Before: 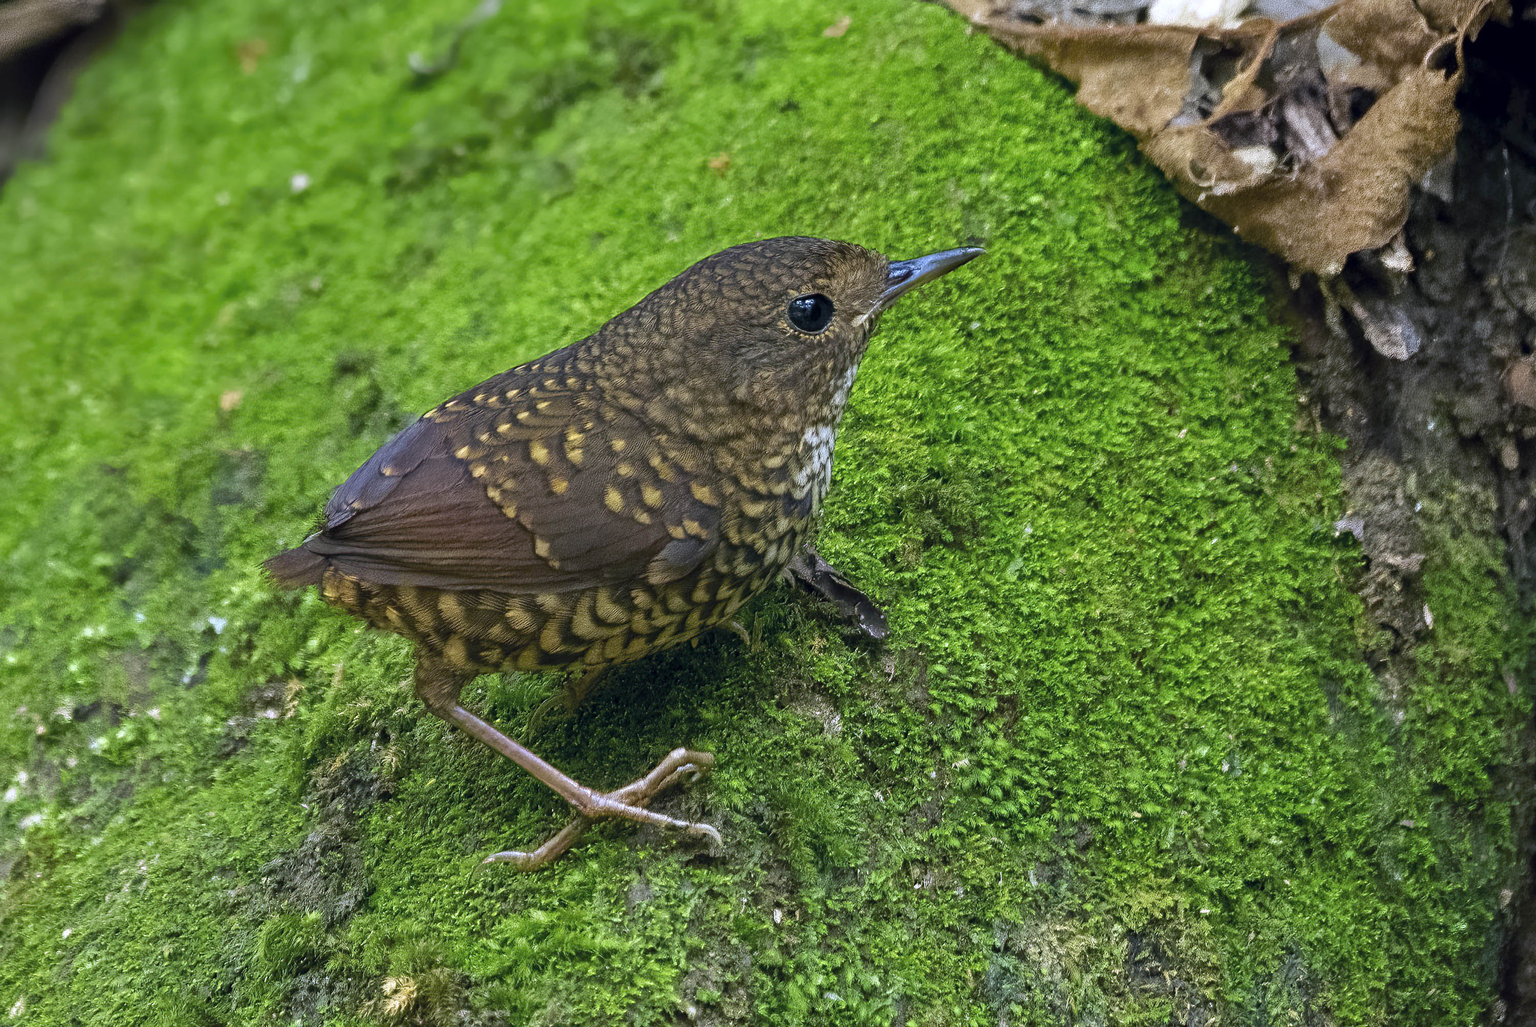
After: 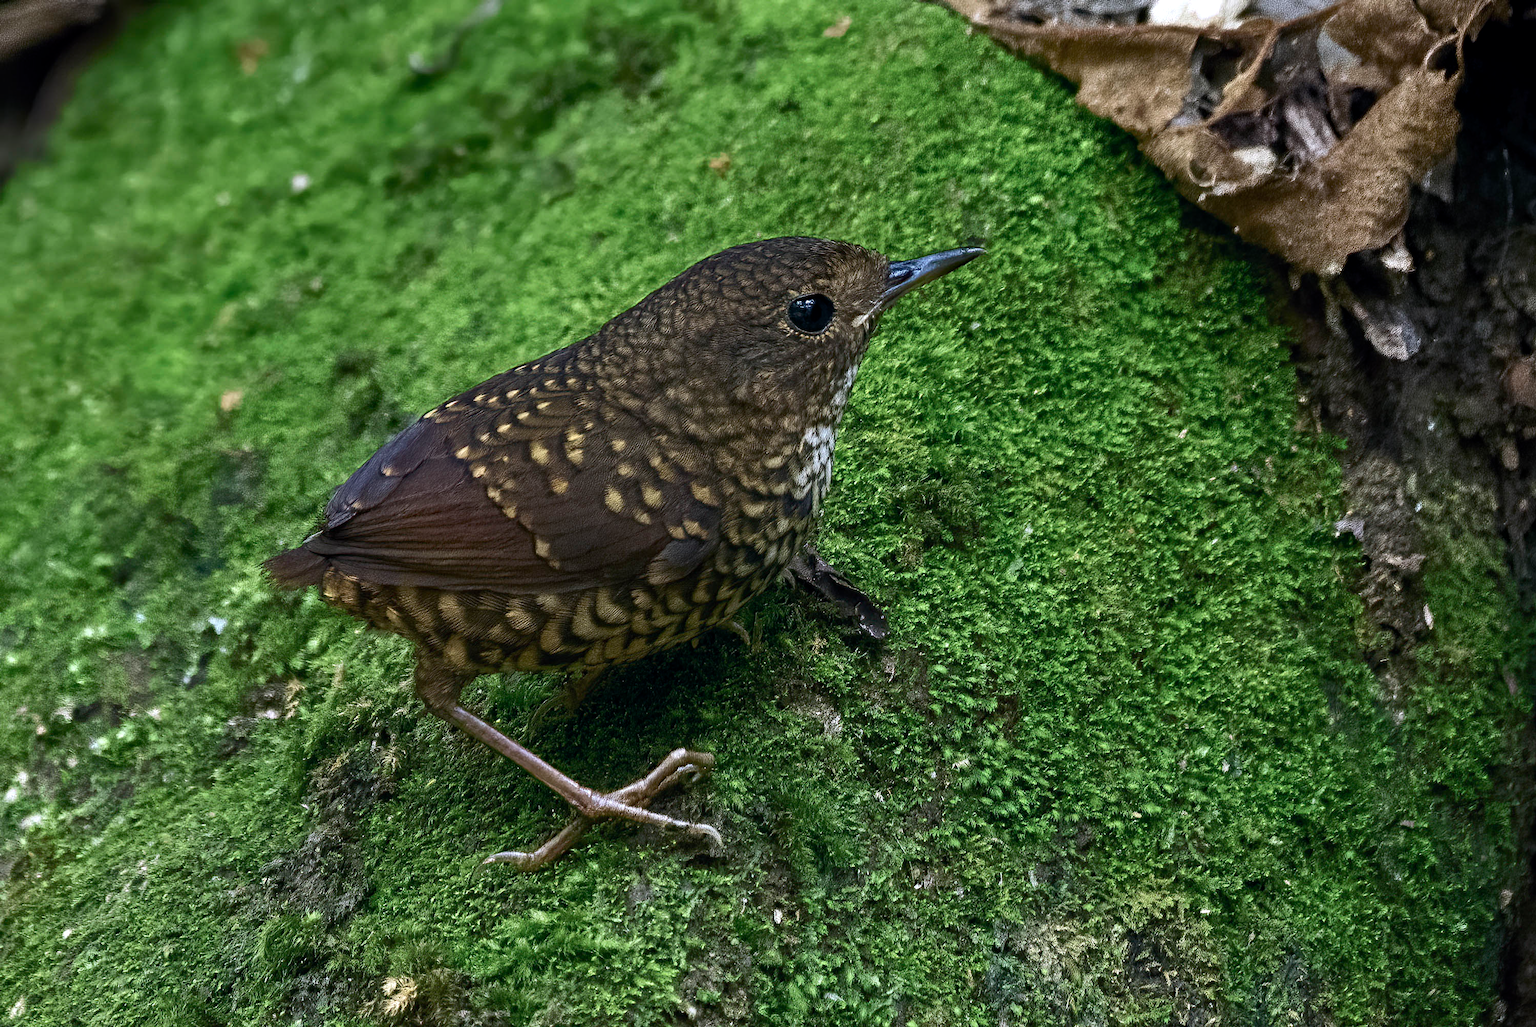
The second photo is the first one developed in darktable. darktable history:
haze removal: adaptive false
color balance rgb: perceptual saturation grading › highlights -31.88%, perceptual saturation grading › mid-tones 5.8%, perceptual saturation grading › shadows 18.12%, perceptual brilliance grading › highlights 3.62%, perceptual brilliance grading › mid-tones -18.12%, perceptual brilliance grading › shadows -41.3%
